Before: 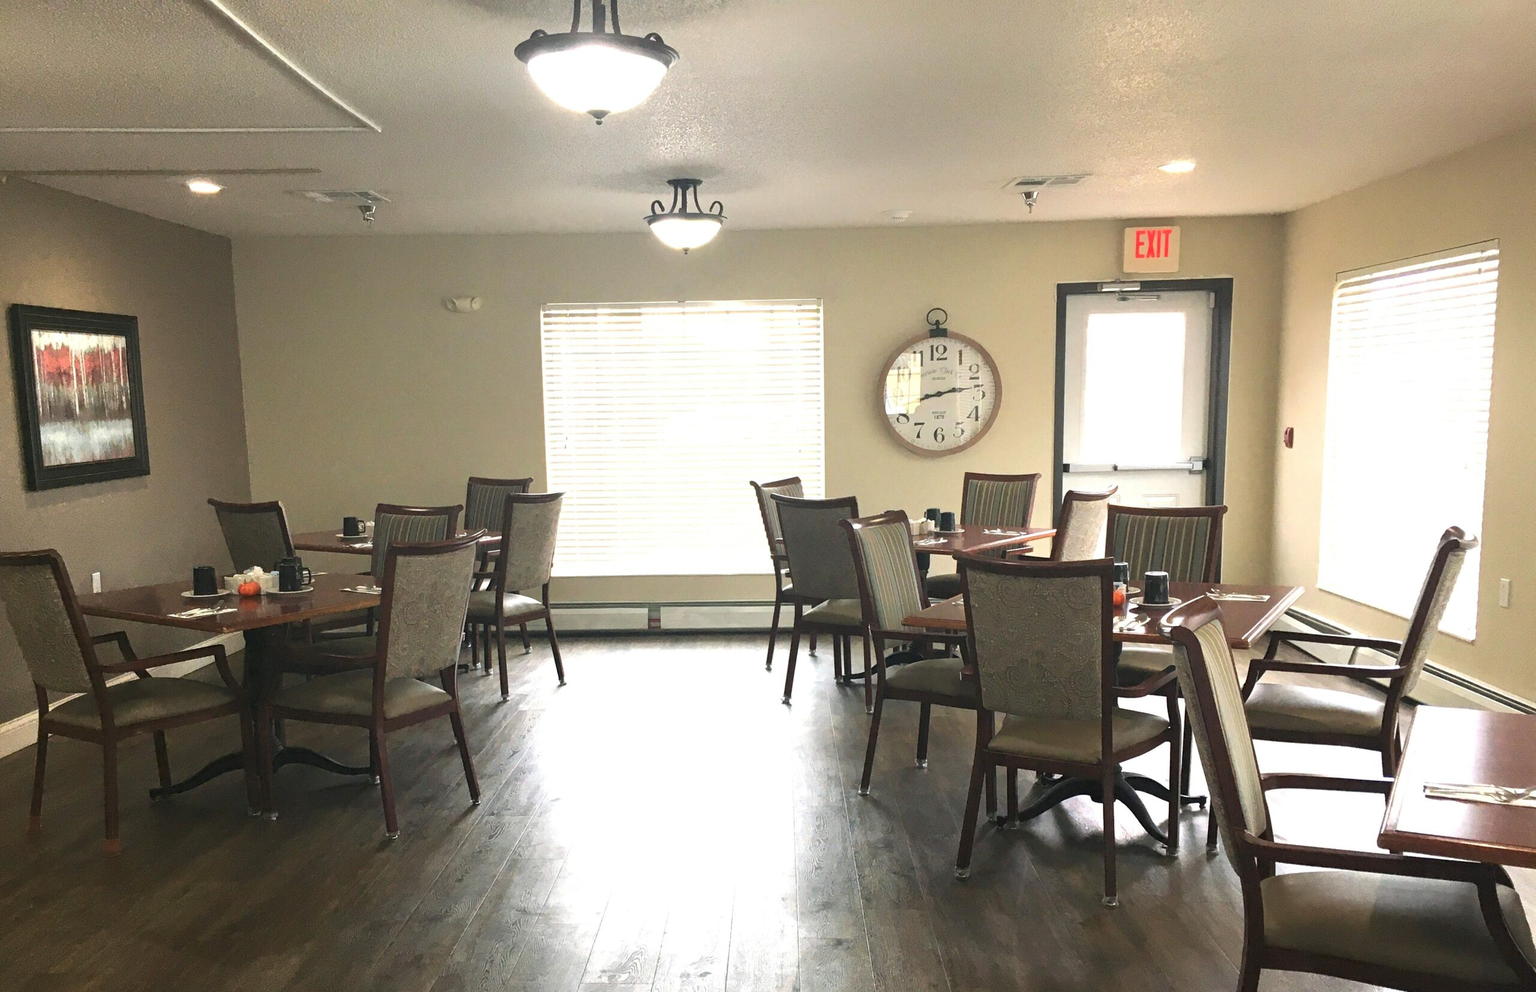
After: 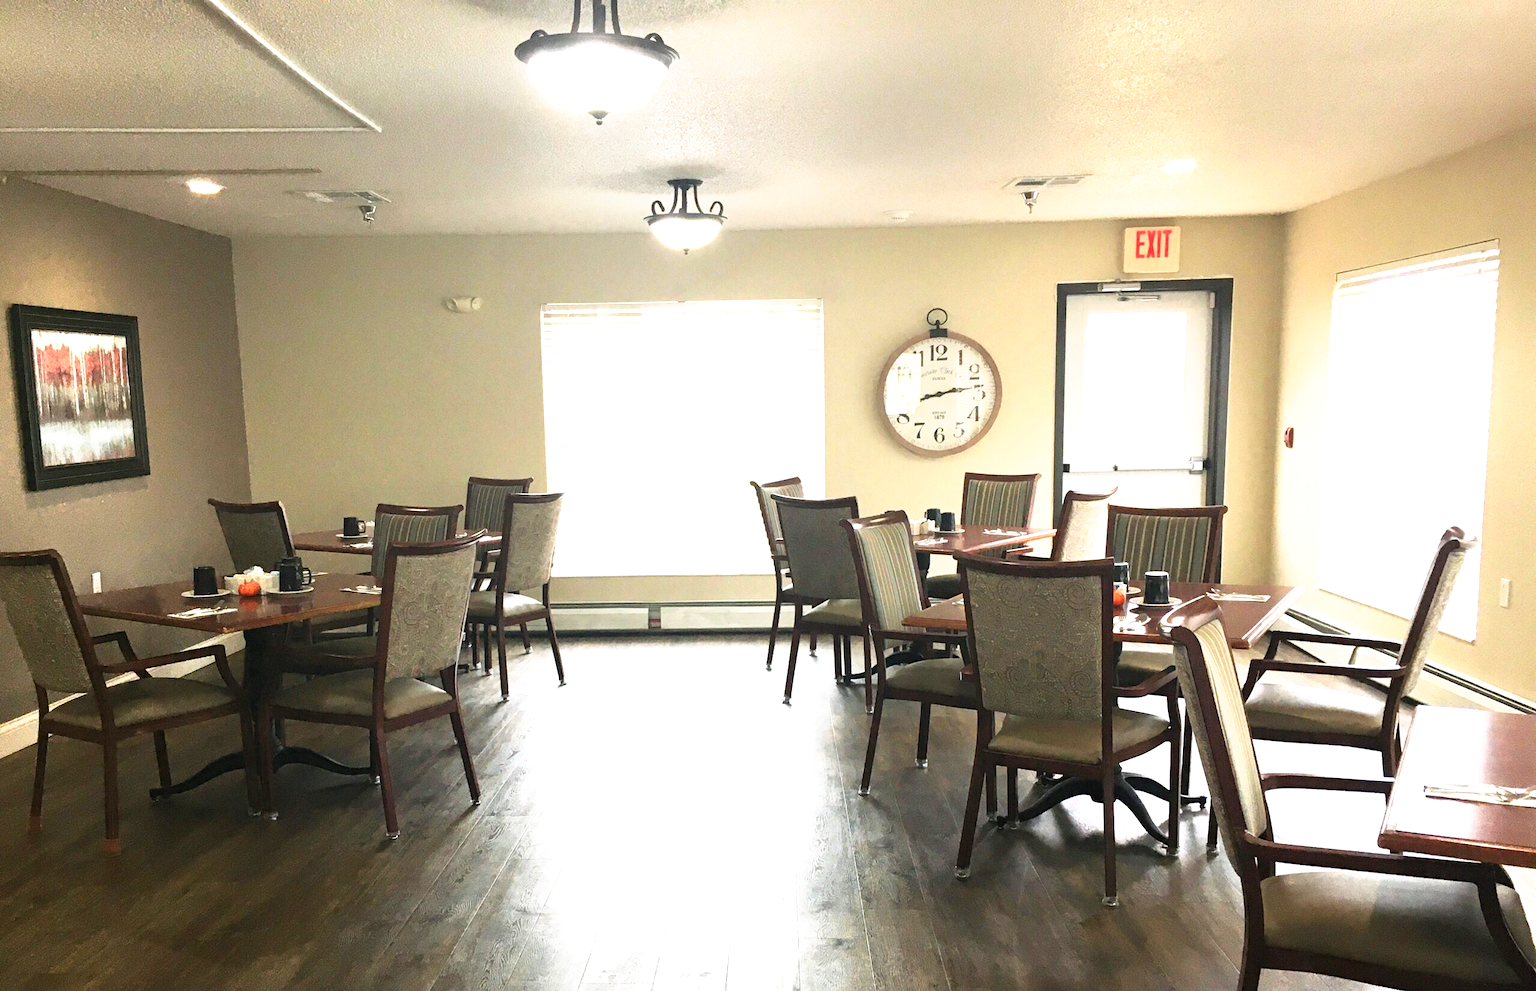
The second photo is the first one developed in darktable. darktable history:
tone curve: curves: ch0 [(0, 0) (0.003, 0.001) (0.011, 0.005) (0.025, 0.011) (0.044, 0.02) (0.069, 0.031) (0.1, 0.045) (0.136, 0.078) (0.177, 0.124) (0.224, 0.18) (0.277, 0.245) (0.335, 0.315) (0.399, 0.393) (0.468, 0.477) (0.543, 0.569) (0.623, 0.666) (0.709, 0.771) (0.801, 0.871) (0.898, 0.965) (1, 1)], preserve colors none
exposure: black level correction 0.001, exposure 0.5 EV, compensate exposure bias true, compensate highlight preservation false
